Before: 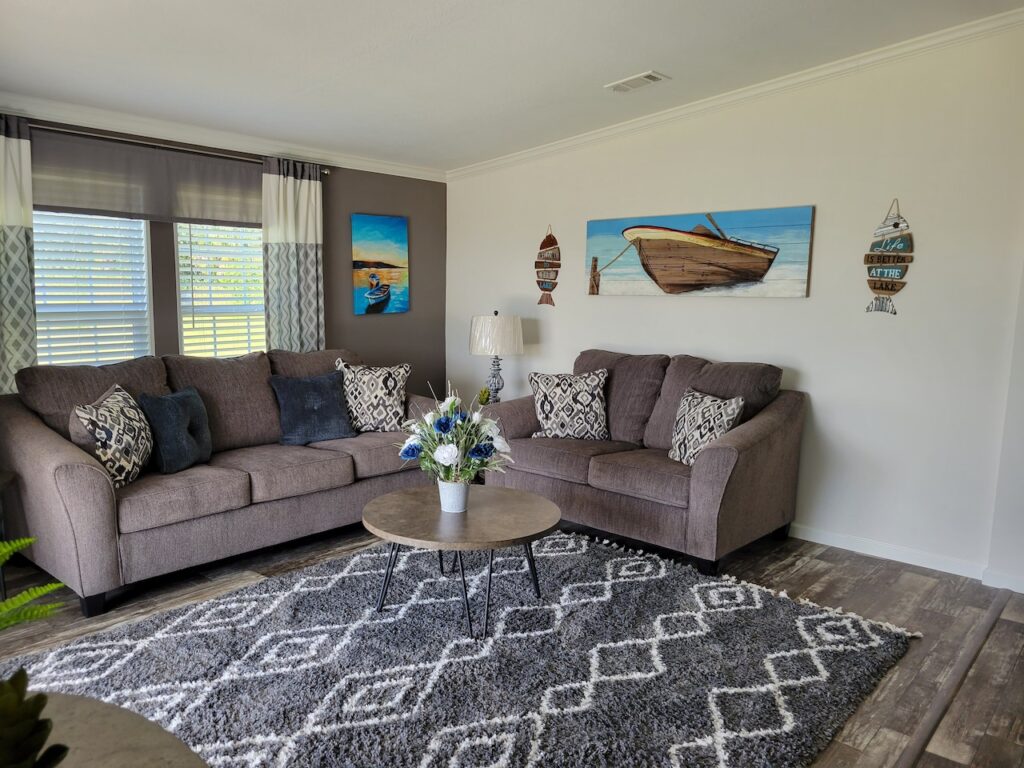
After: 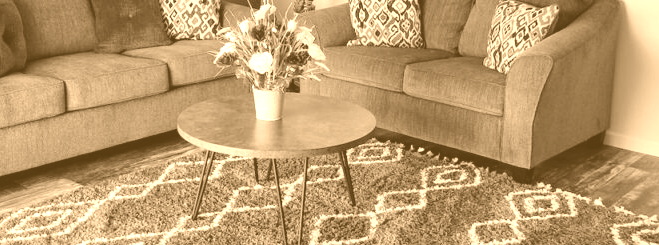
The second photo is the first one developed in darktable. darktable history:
colorize: hue 28.8°, source mix 100%
color balance: mode lift, gamma, gain (sRGB)
crop: left 18.091%, top 51.13%, right 17.525%, bottom 16.85%
